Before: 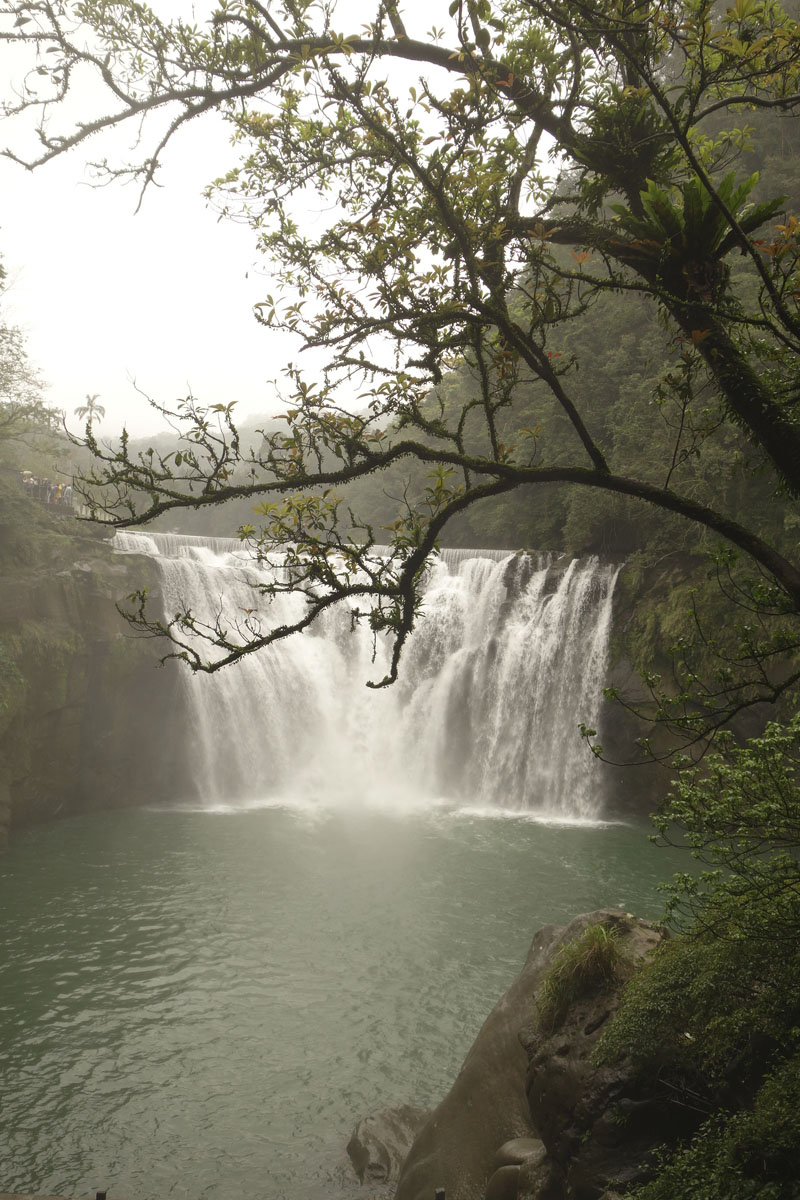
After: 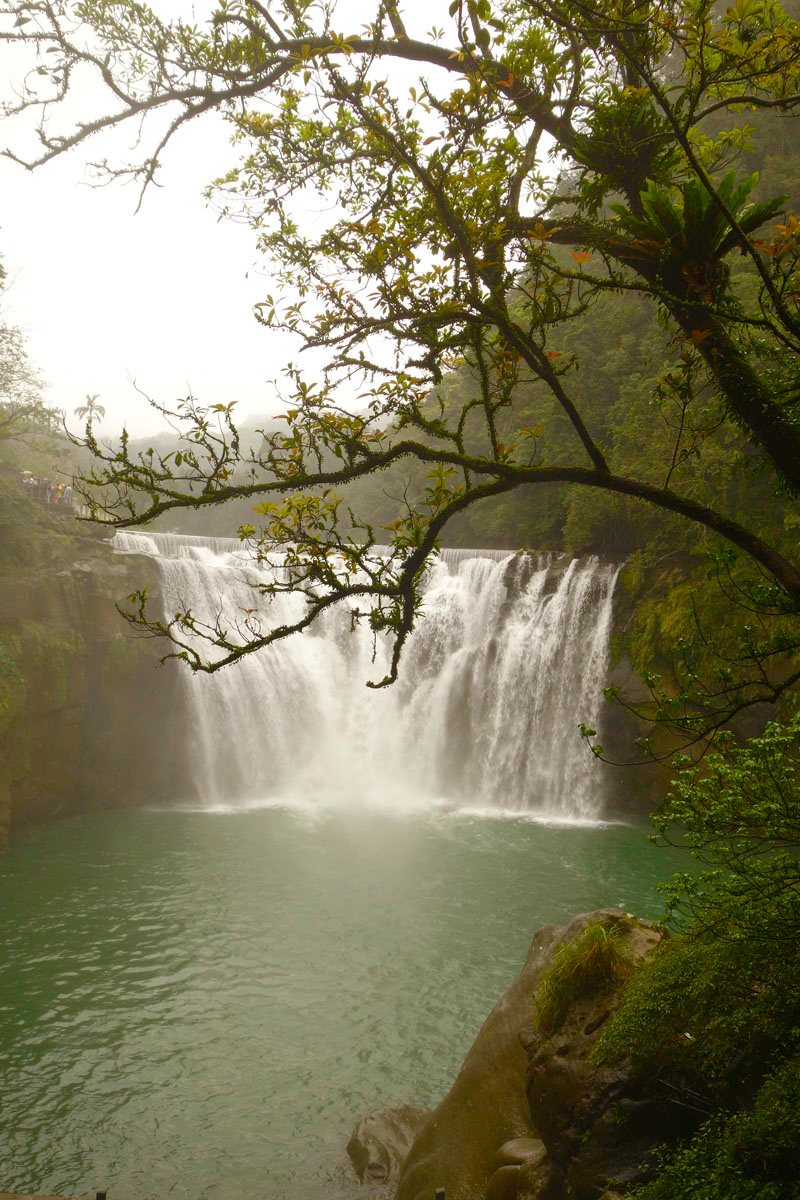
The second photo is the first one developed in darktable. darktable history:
color balance rgb: linear chroma grading › global chroma 20.622%, perceptual saturation grading › global saturation 19.482%, perceptual saturation grading › highlights -25.074%, perceptual saturation grading › shadows 49.644%
